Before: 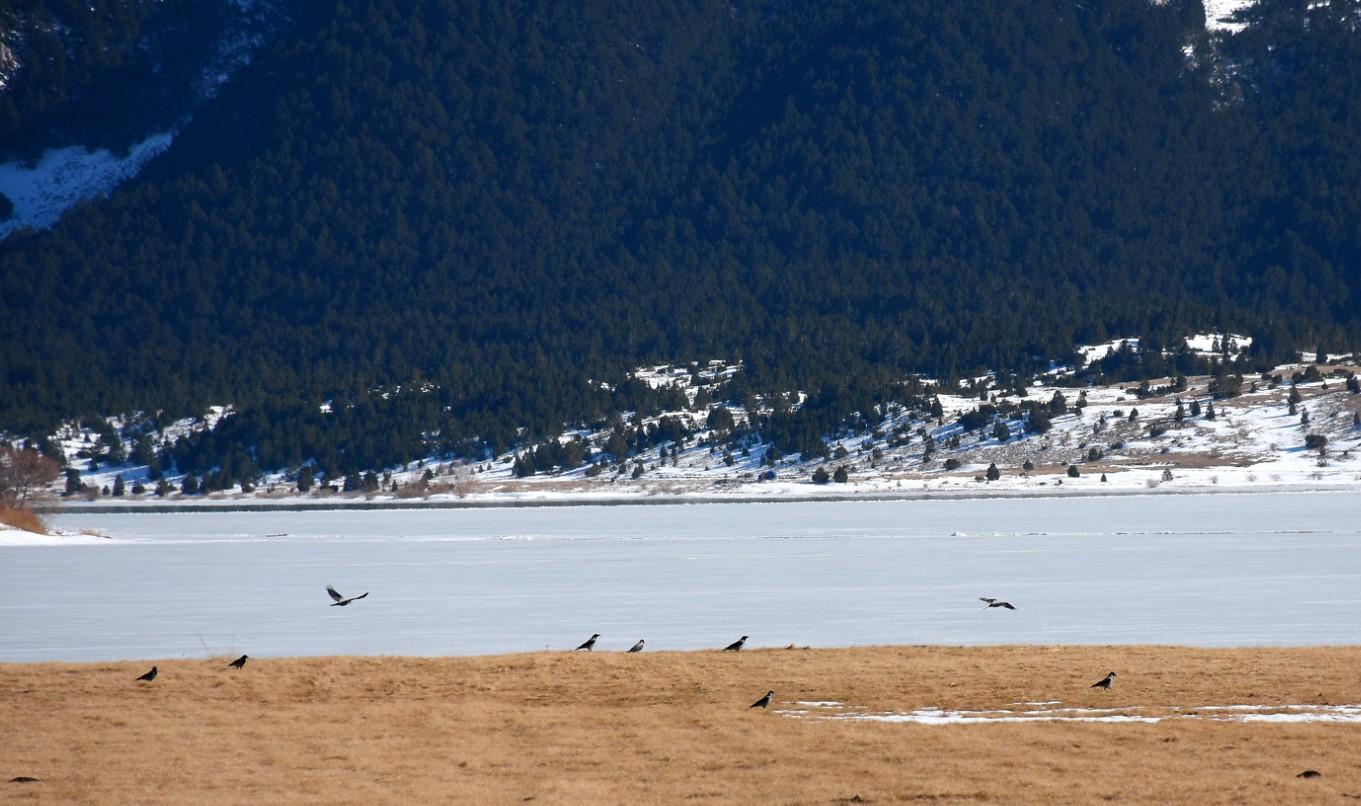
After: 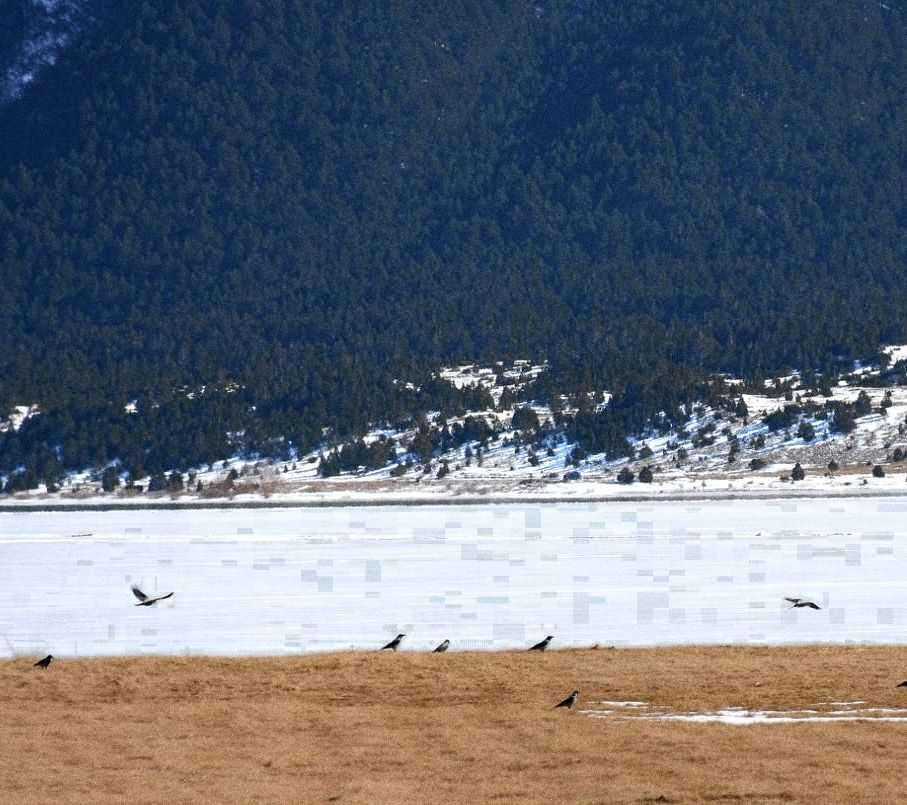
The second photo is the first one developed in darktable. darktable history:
color zones: curves: ch0 [(0.203, 0.433) (0.607, 0.517) (0.697, 0.696) (0.705, 0.897)]
local contrast: highlights 100%, shadows 100%, detail 120%, midtone range 0.2
crop and rotate: left 14.385%, right 18.948%
grain: coarseness 0.09 ISO, strength 40%
